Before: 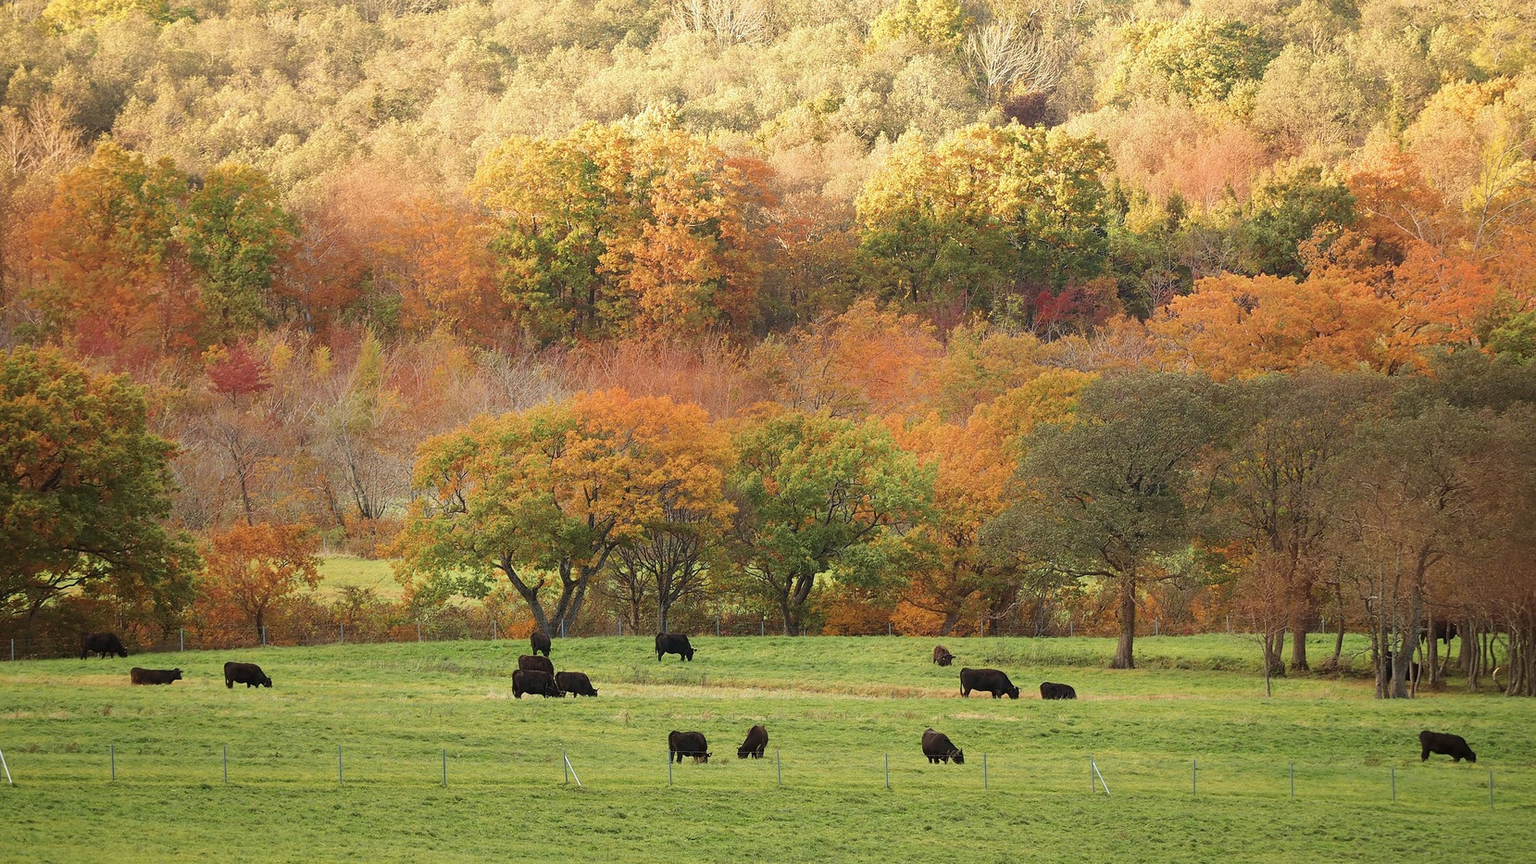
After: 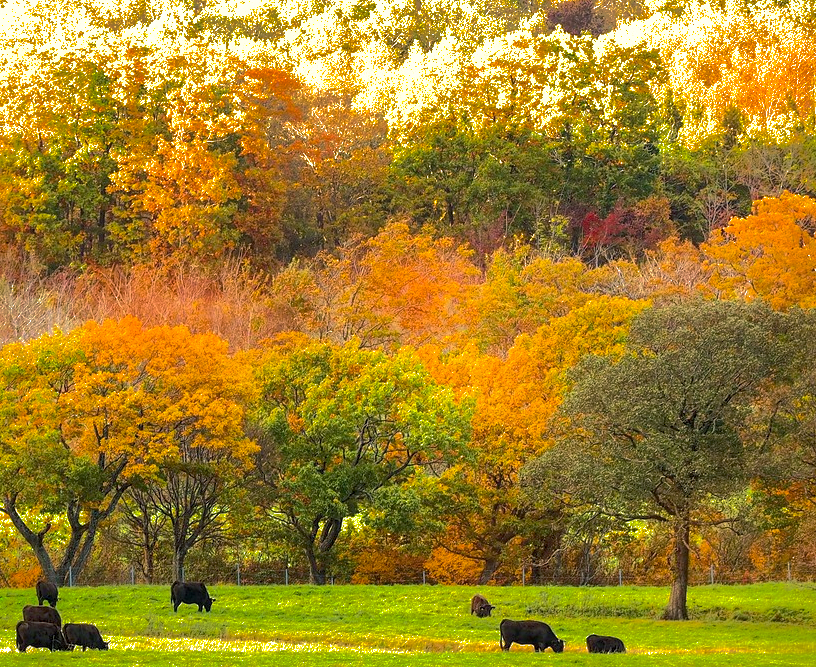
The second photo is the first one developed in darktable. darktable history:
crop: left 32.407%, top 10.96%, right 18.355%, bottom 17.539%
color balance rgb: shadows lift › chroma 2.027%, shadows lift › hue 216.22°, perceptual saturation grading › global saturation 30.766%, perceptual brilliance grading › global brilliance 14.973%, perceptual brilliance grading › shadows -35.711%
shadows and highlights: shadows 38.14, highlights -74.74
exposure: black level correction 0.004, exposure 0.418 EV, compensate highlight preservation false
local contrast: on, module defaults
